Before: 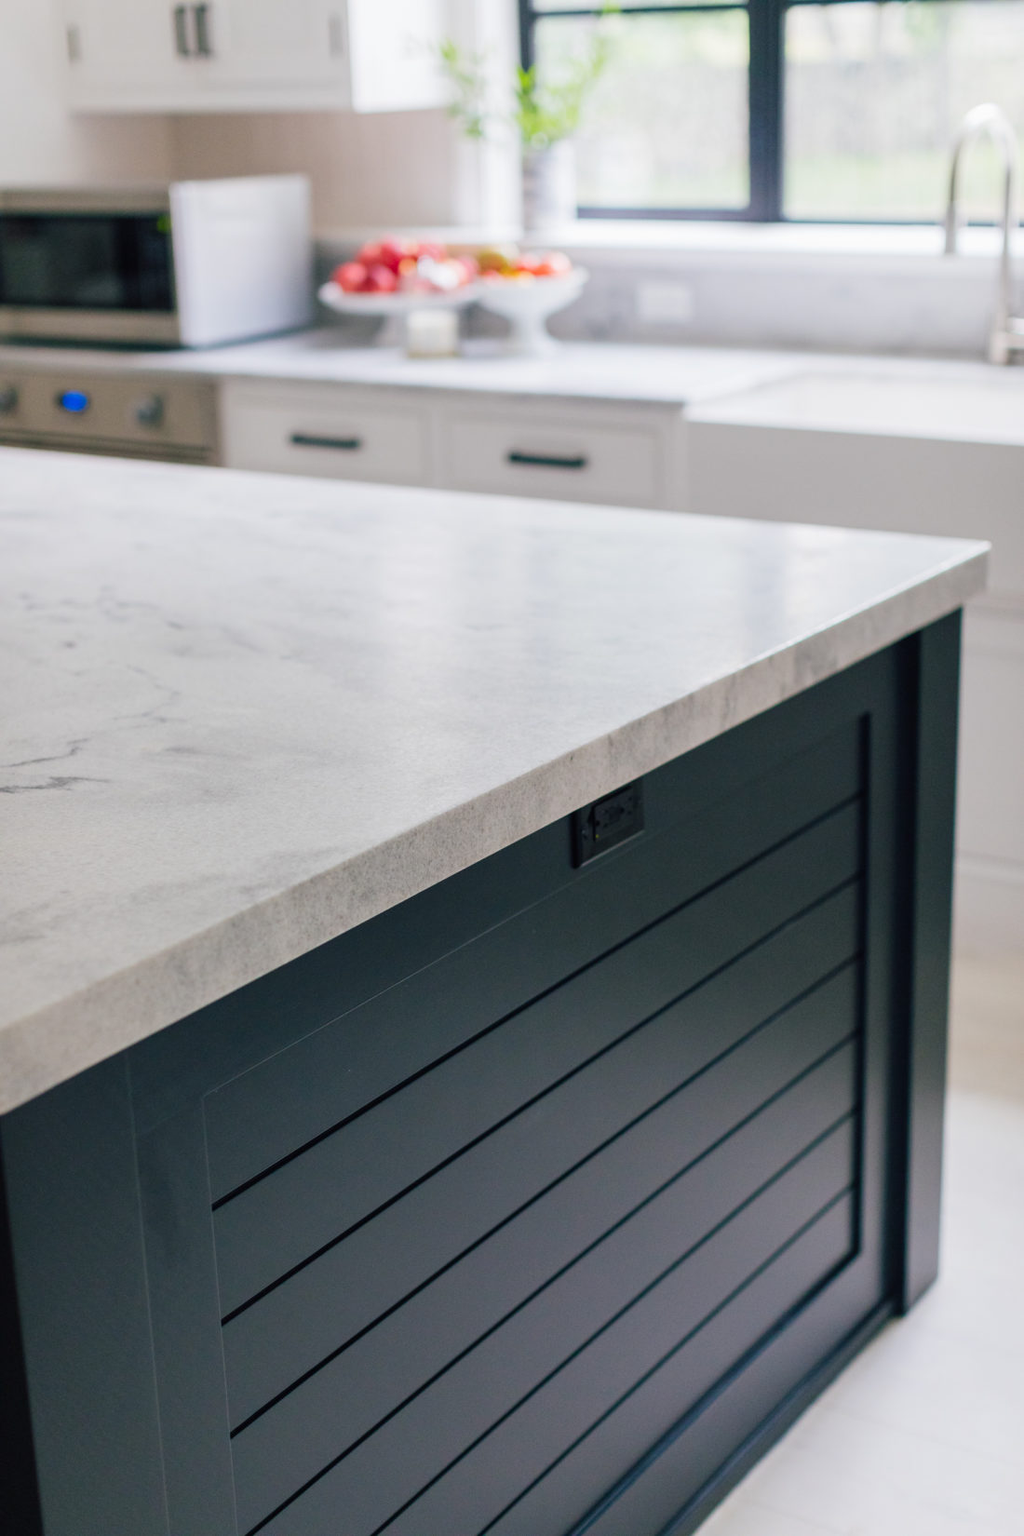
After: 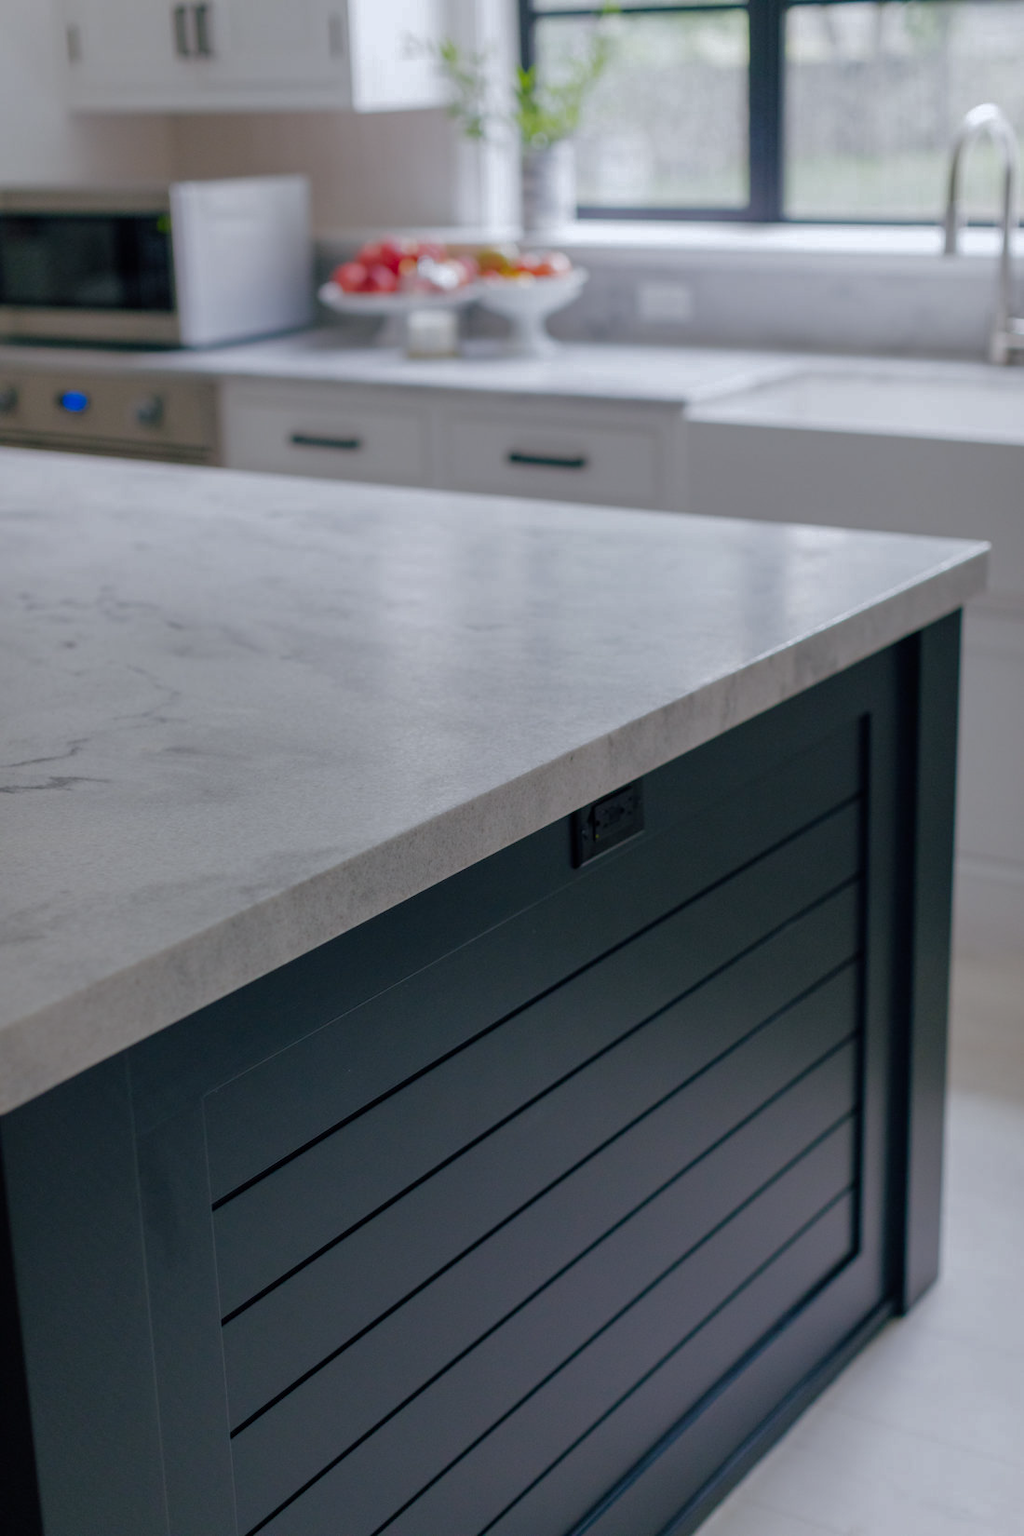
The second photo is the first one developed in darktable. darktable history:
base curve: curves: ch0 [(0, 0) (0.826, 0.587) (1, 1)]
exposure: black level correction 0.001, compensate highlight preservation false
white balance: red 0.976, blue 1.04
